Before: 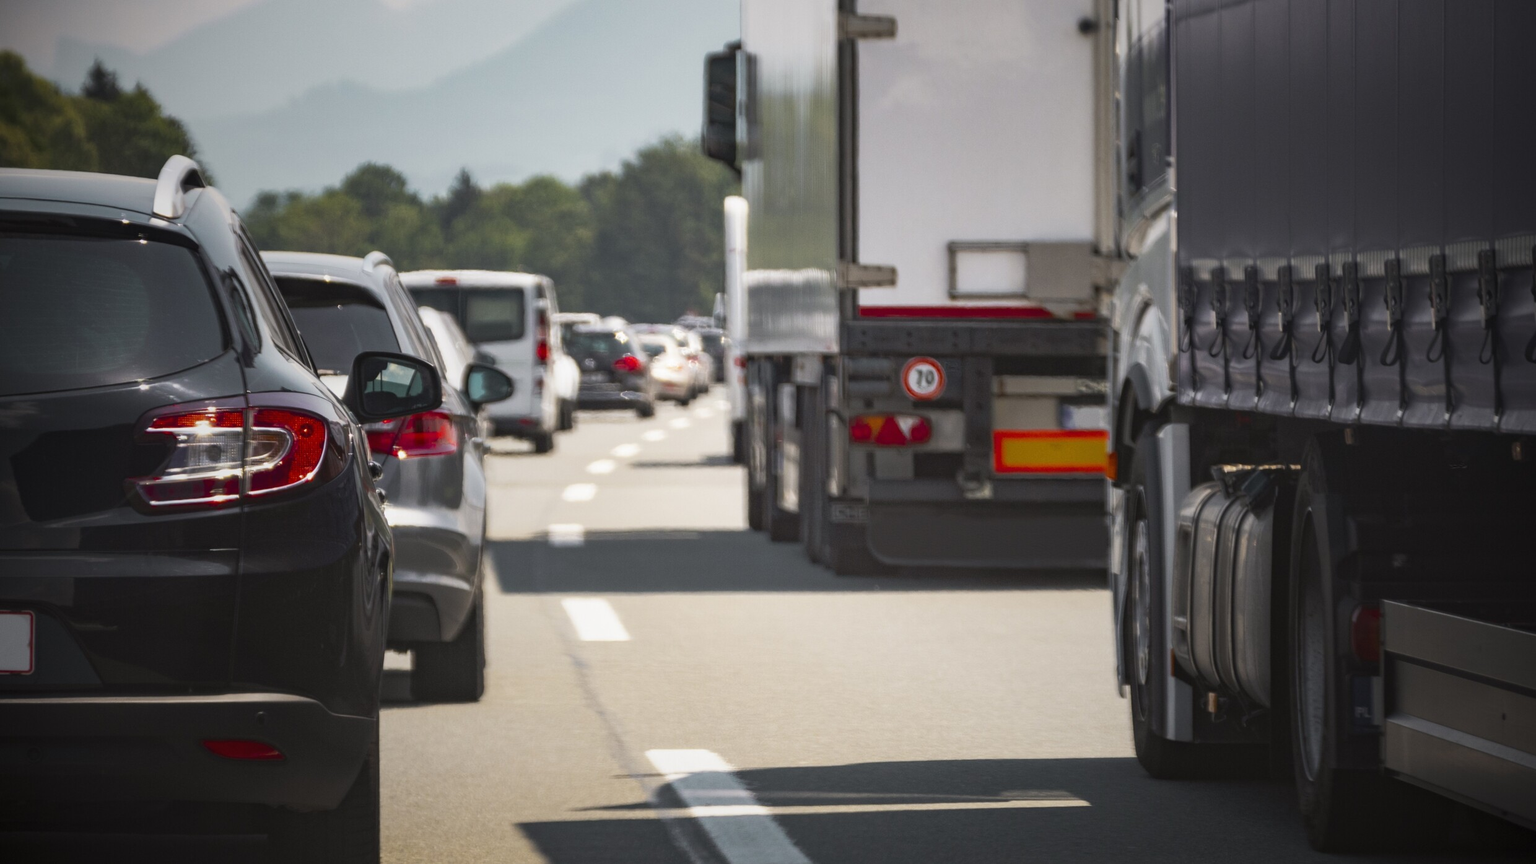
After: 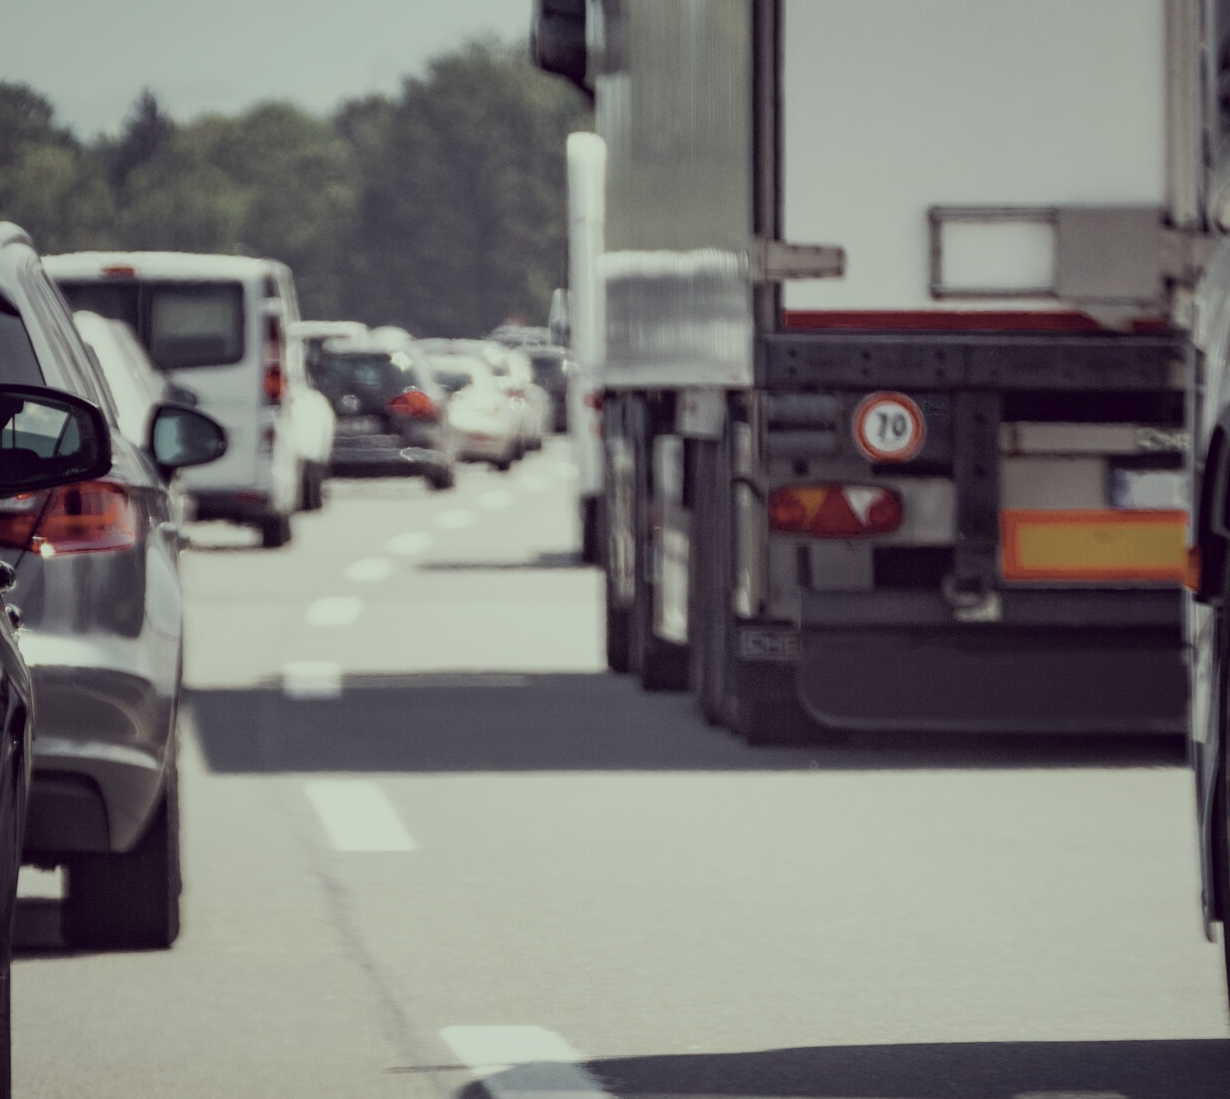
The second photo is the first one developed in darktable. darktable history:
color correction: highlights a* -20.71, highlights b* 20.02, shadows a* 19.77, shadows b* -20.05, saturation 0.462
crop and rotate: angle 0.023°, left 24.282%, top 13.171%, right 26.073%, bottom 7.932%
filmic rgb: black relative exposure -7.65 EV, white relative exposure 4.56 EV, hardness 3.61, preserve chrominance no, color science v3 (2019), use custom middle-gray values true
